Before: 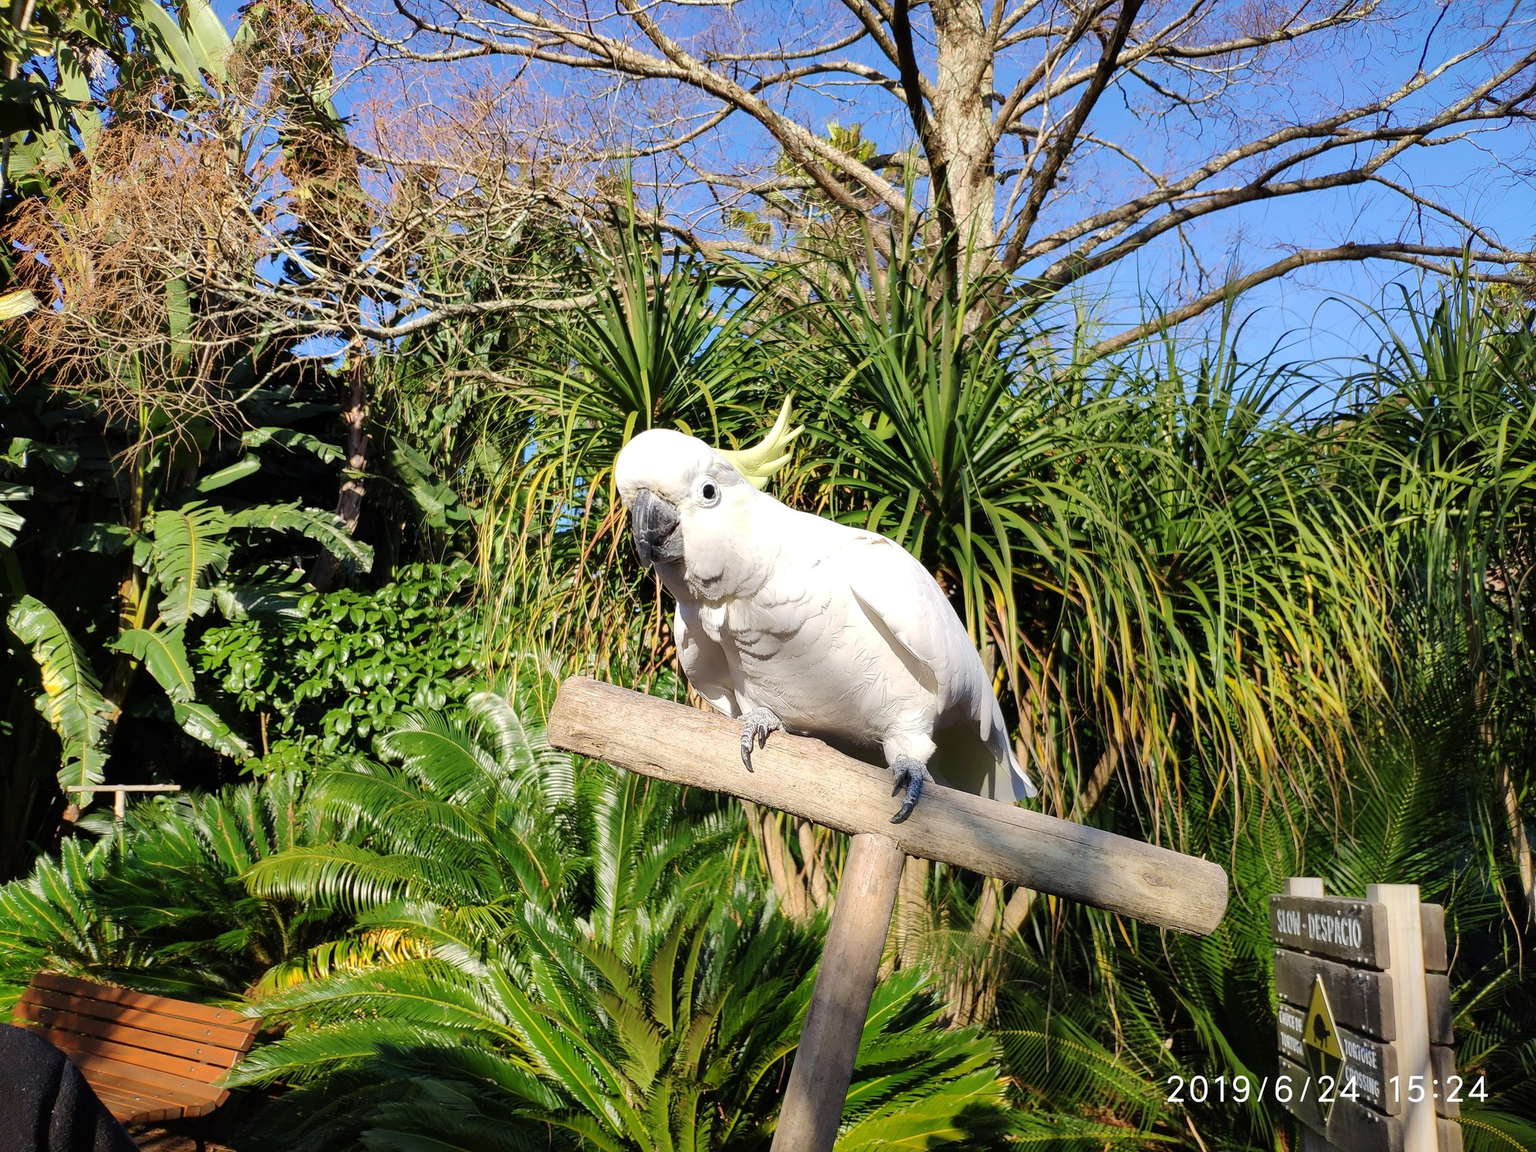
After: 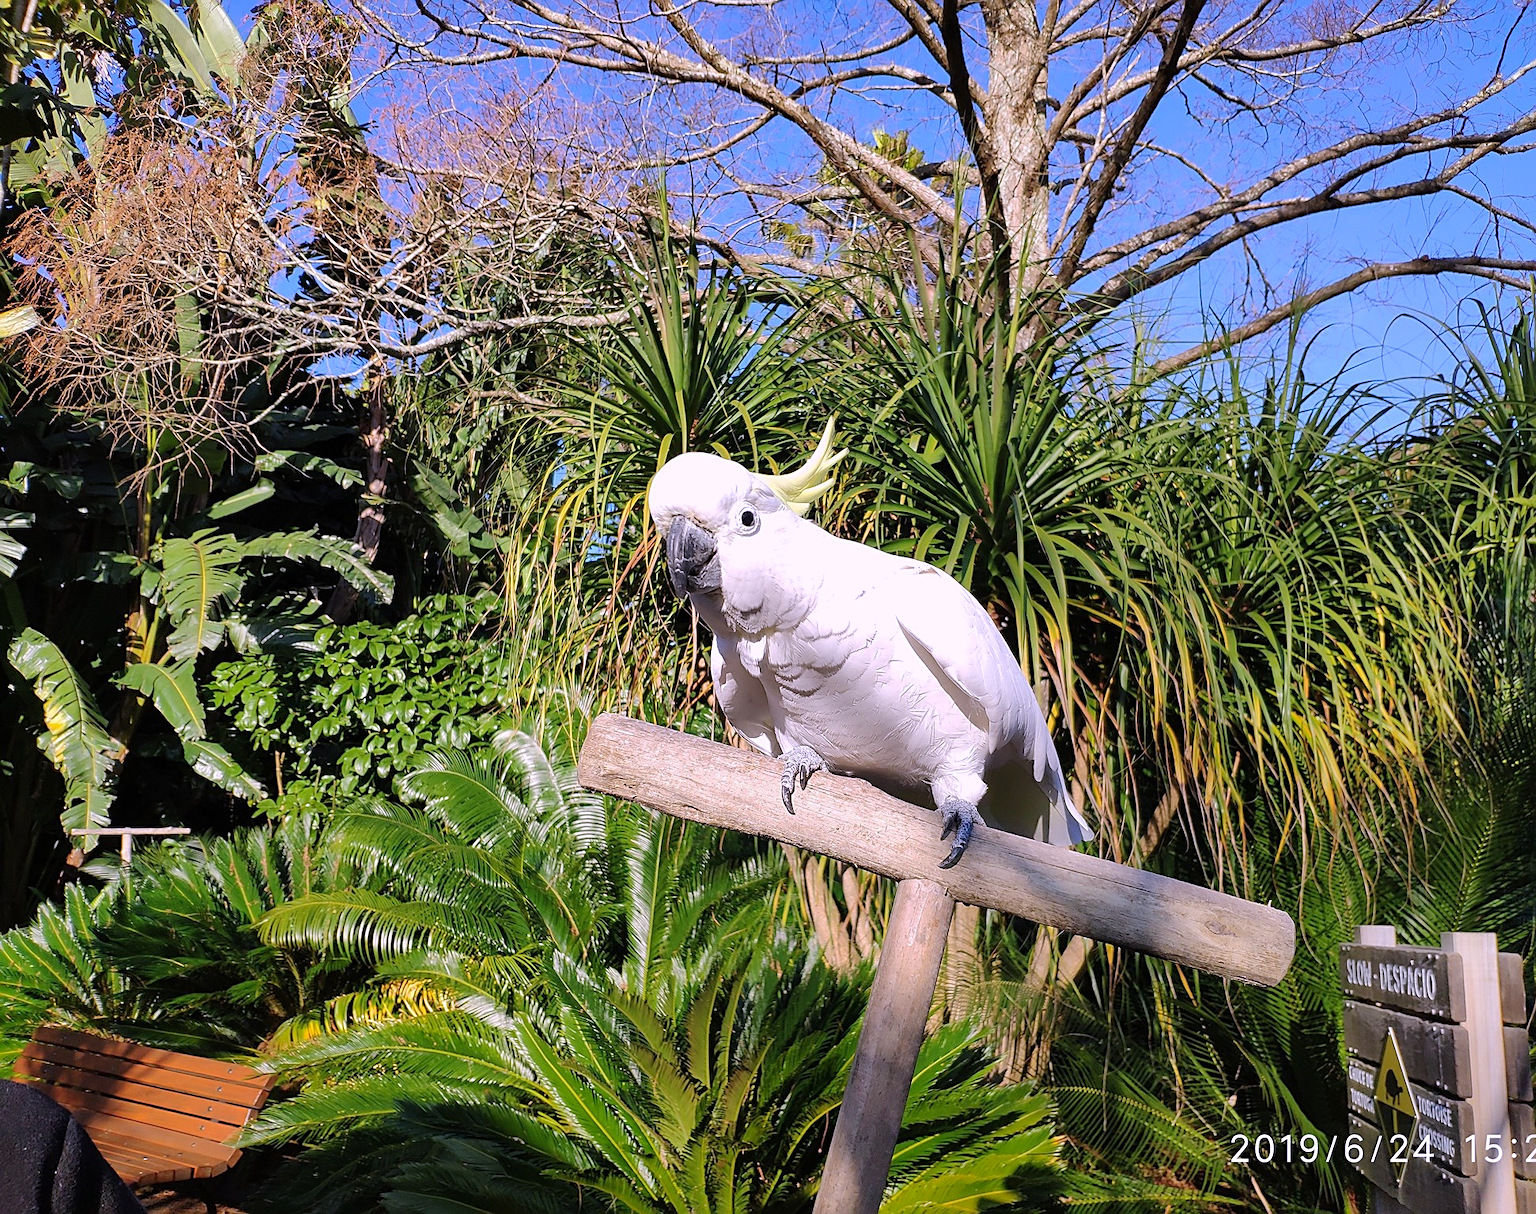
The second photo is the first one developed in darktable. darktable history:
shadows and highlights: shadows 25, white point adjustment -3, highlights -30
sharpen: on, module defaults
white balance: red 1.042, blue 1.17
crop and rotate: right 5.167%
